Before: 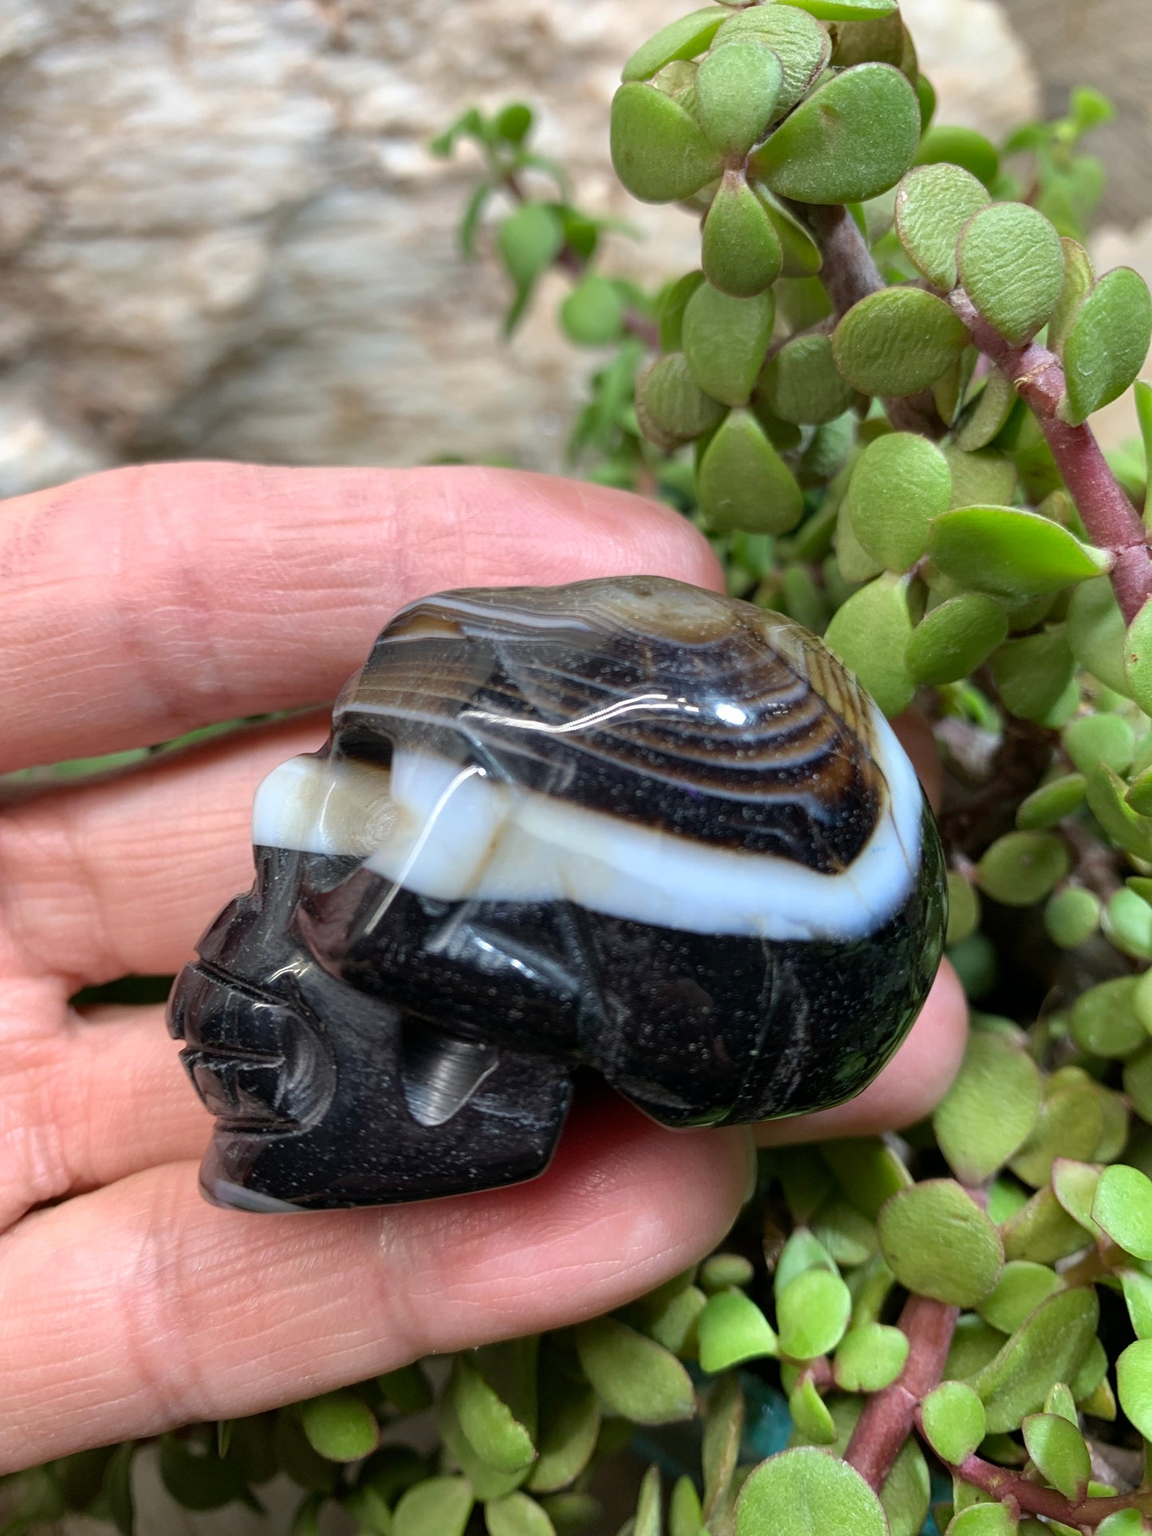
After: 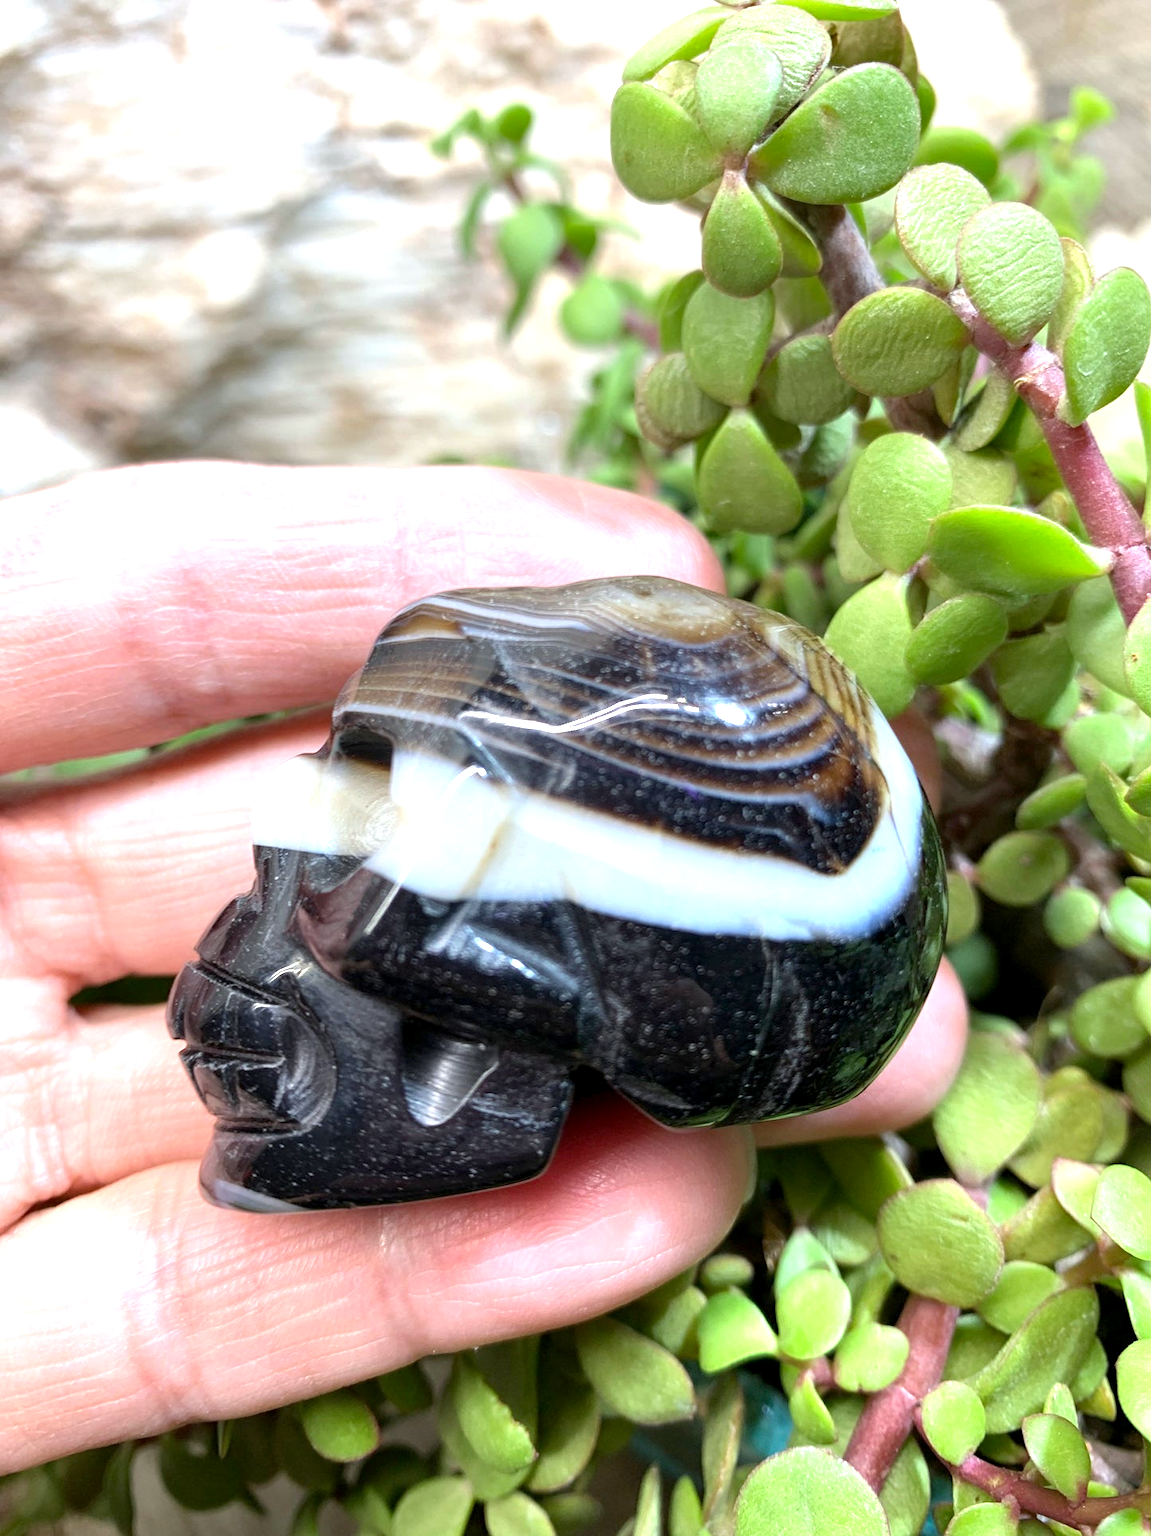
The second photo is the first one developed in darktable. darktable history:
white balance: red 0.98, blue 1.034
exposure: black level correction 0.001, exposure 1.05 EV, compensate exposure bias true, compensate highlight preservation false
